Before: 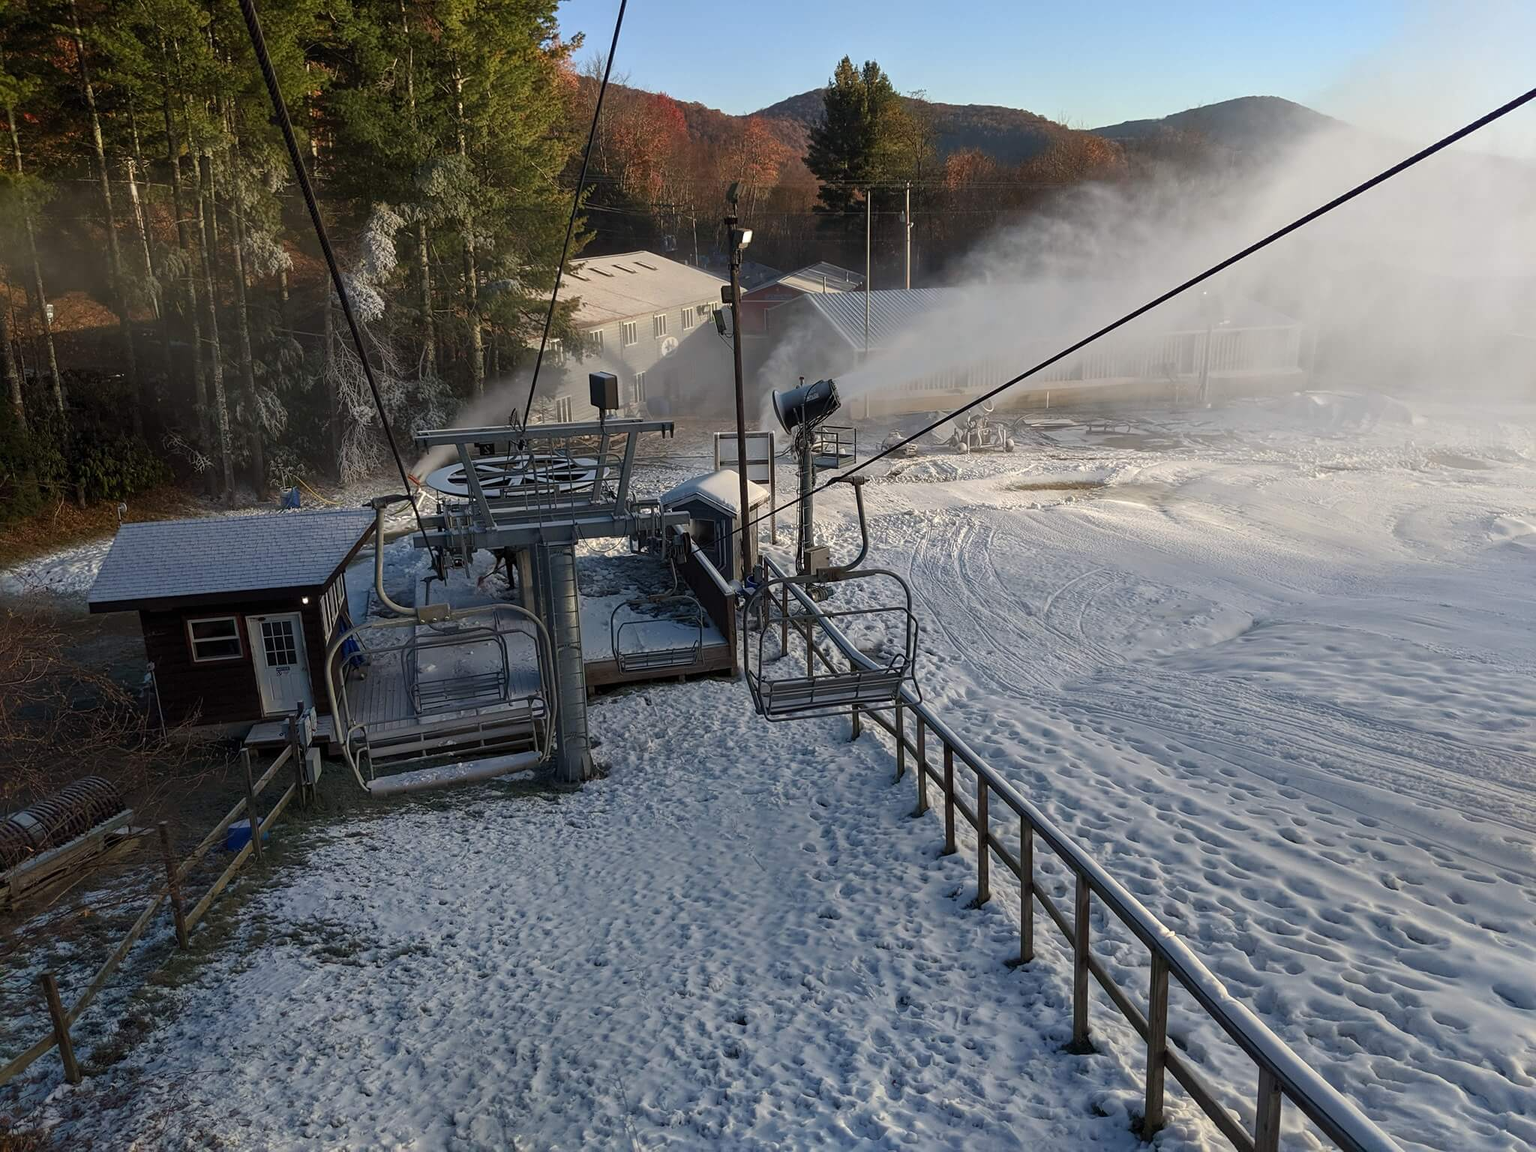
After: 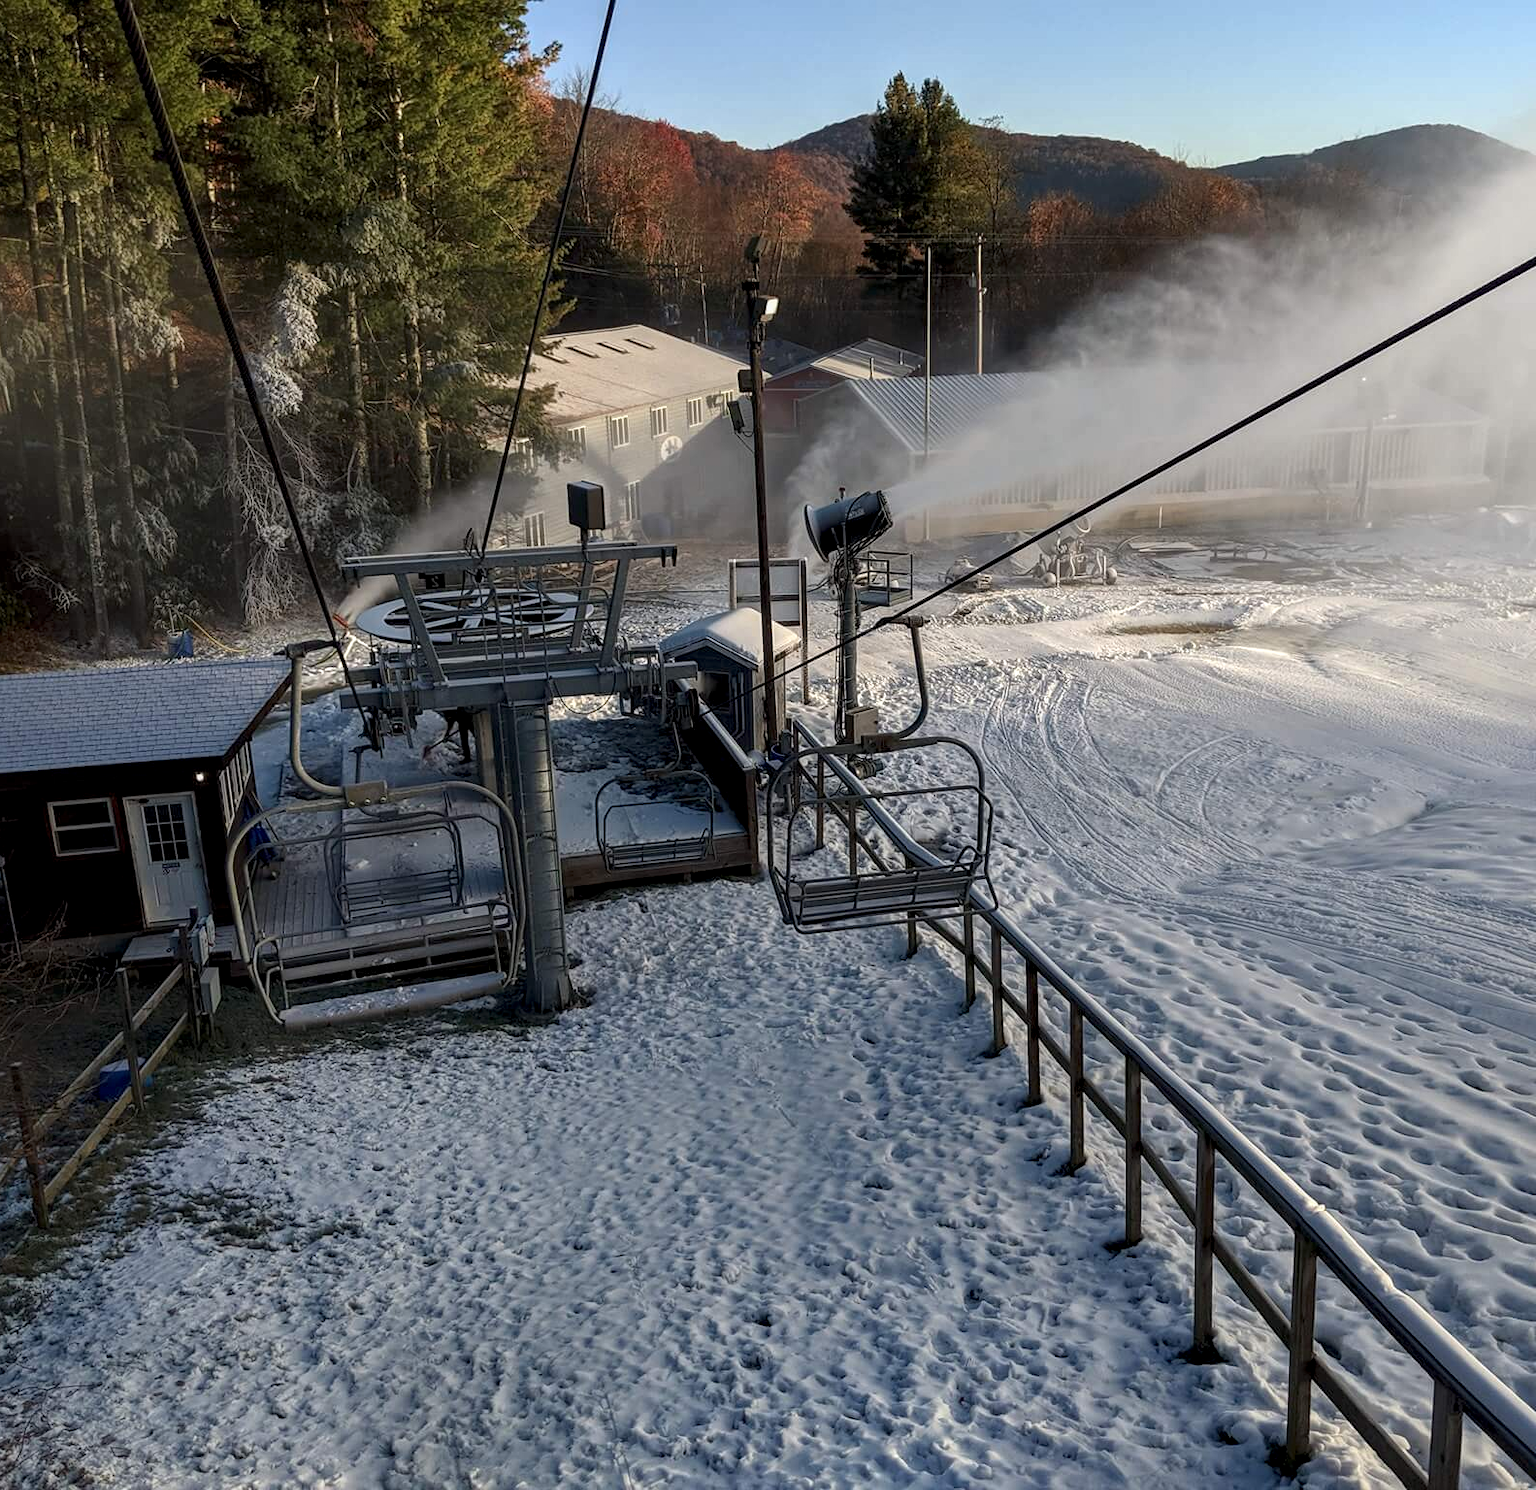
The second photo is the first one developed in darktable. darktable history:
local contrast: highlights 26%, shadows 73%, midtone range 0.745
crop: left 9.844%, right 12.843%
